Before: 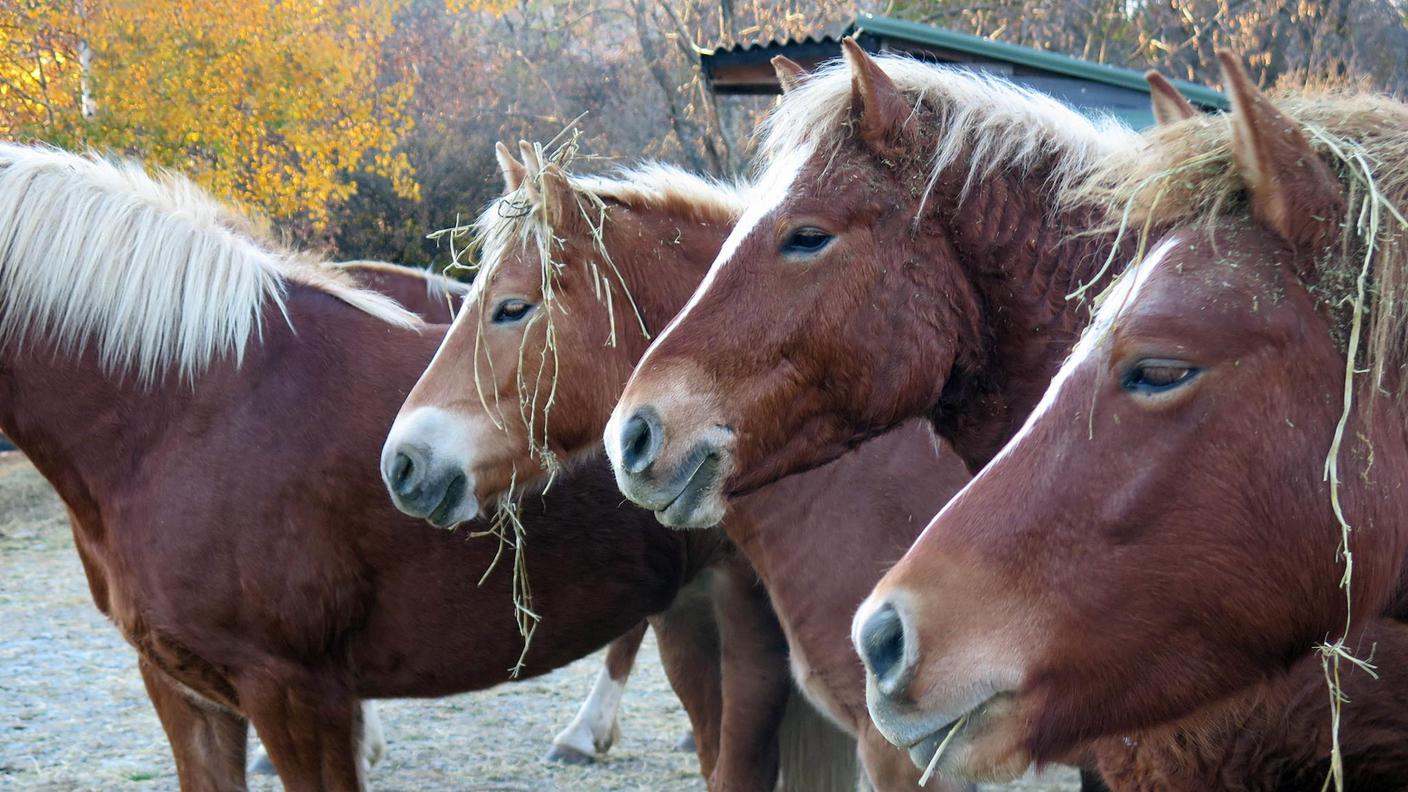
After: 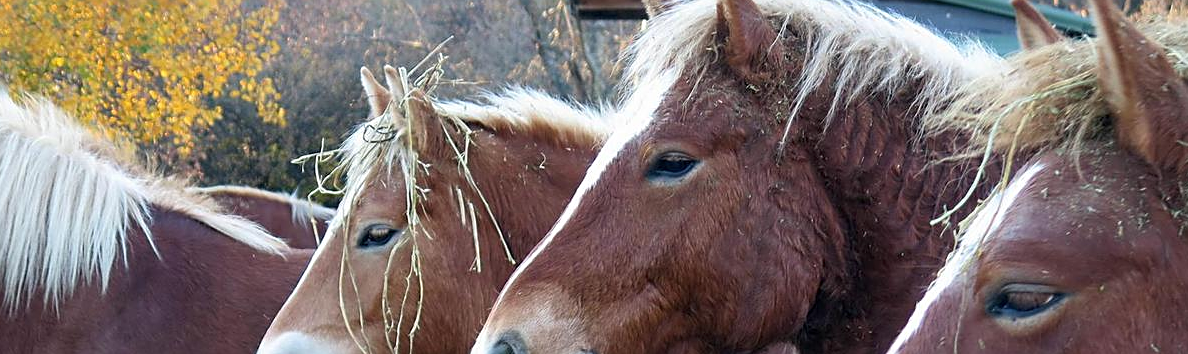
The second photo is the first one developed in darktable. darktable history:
sharpen: on, module defaults
crop and rotate: left 9.656%, top 9.56%, right 5.936%, bottom 45.627%
